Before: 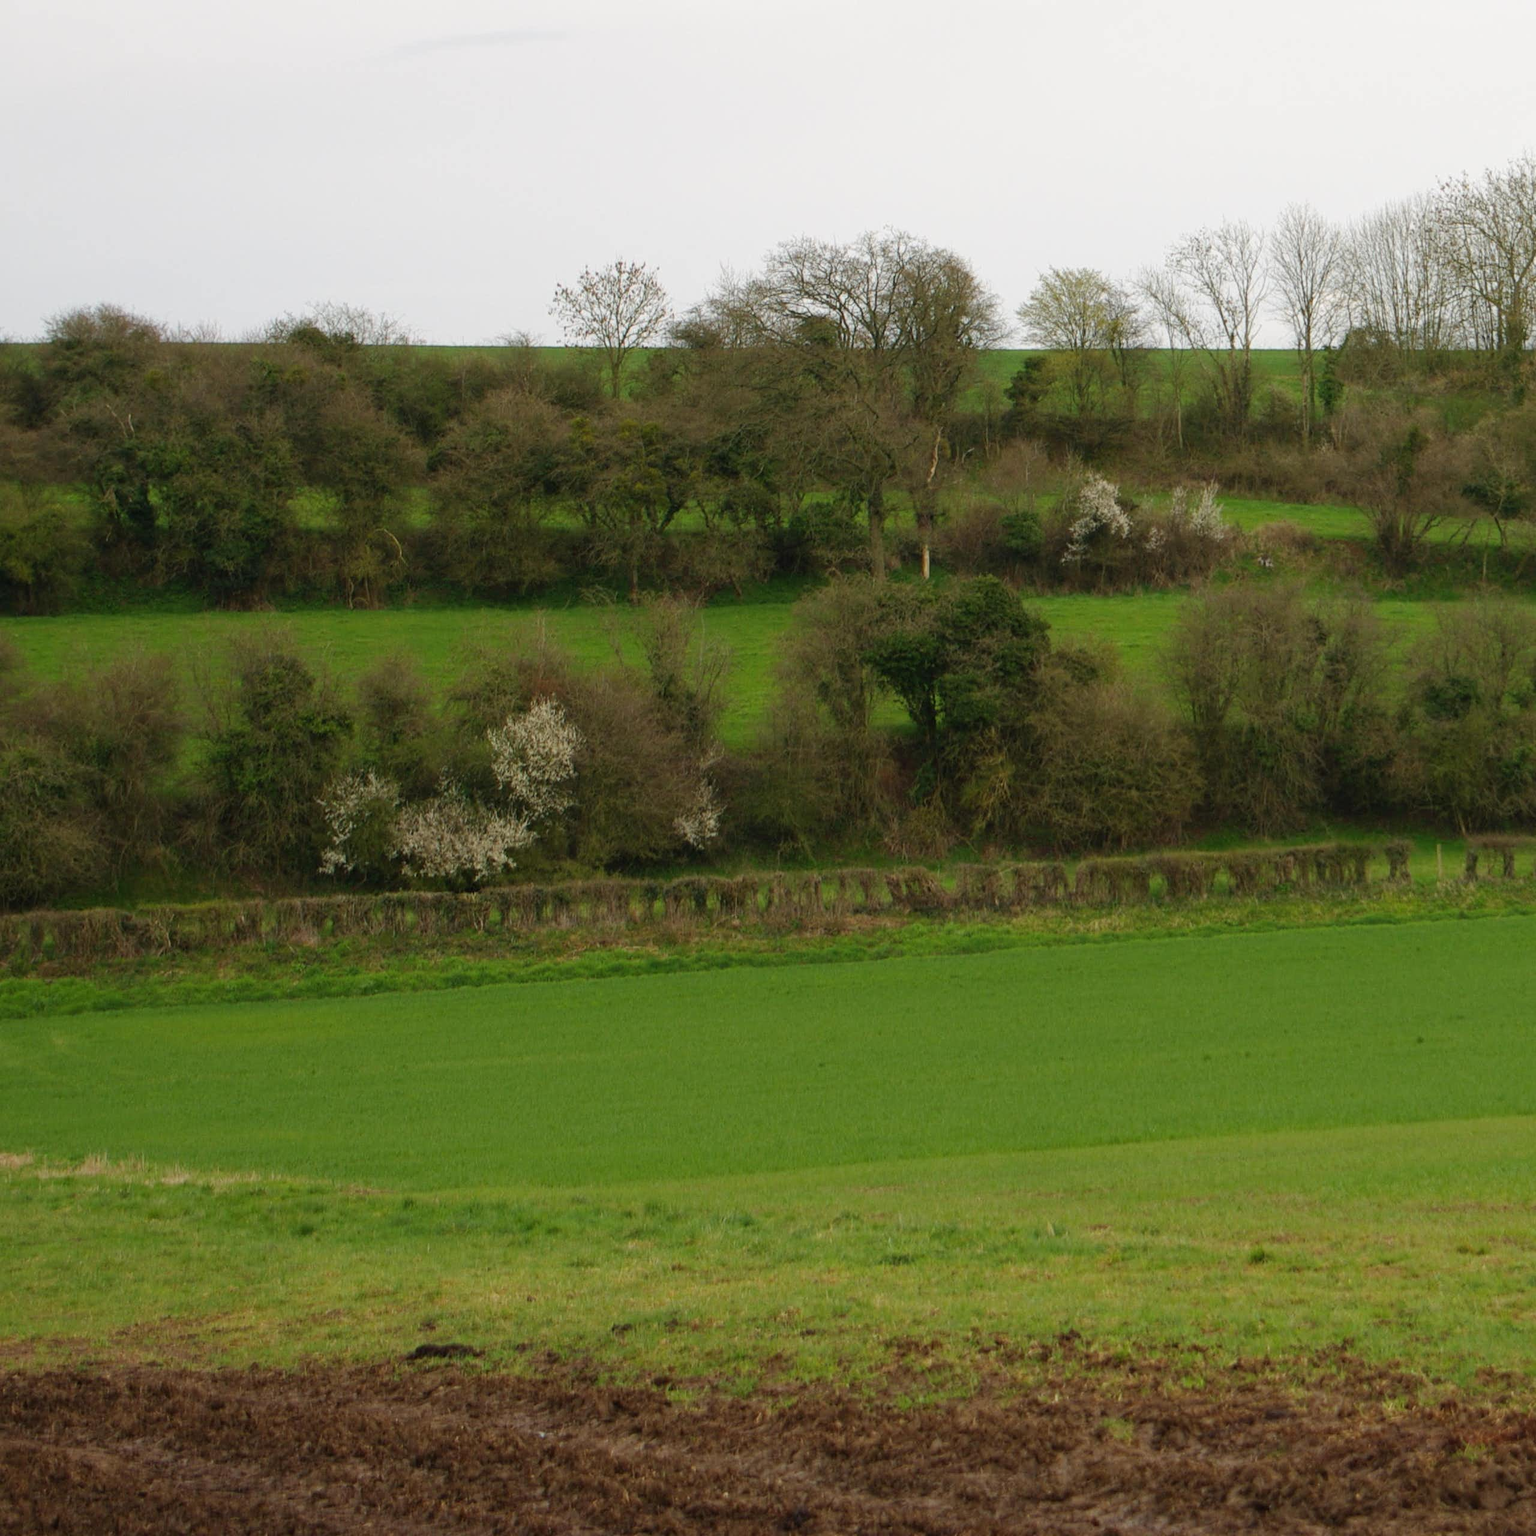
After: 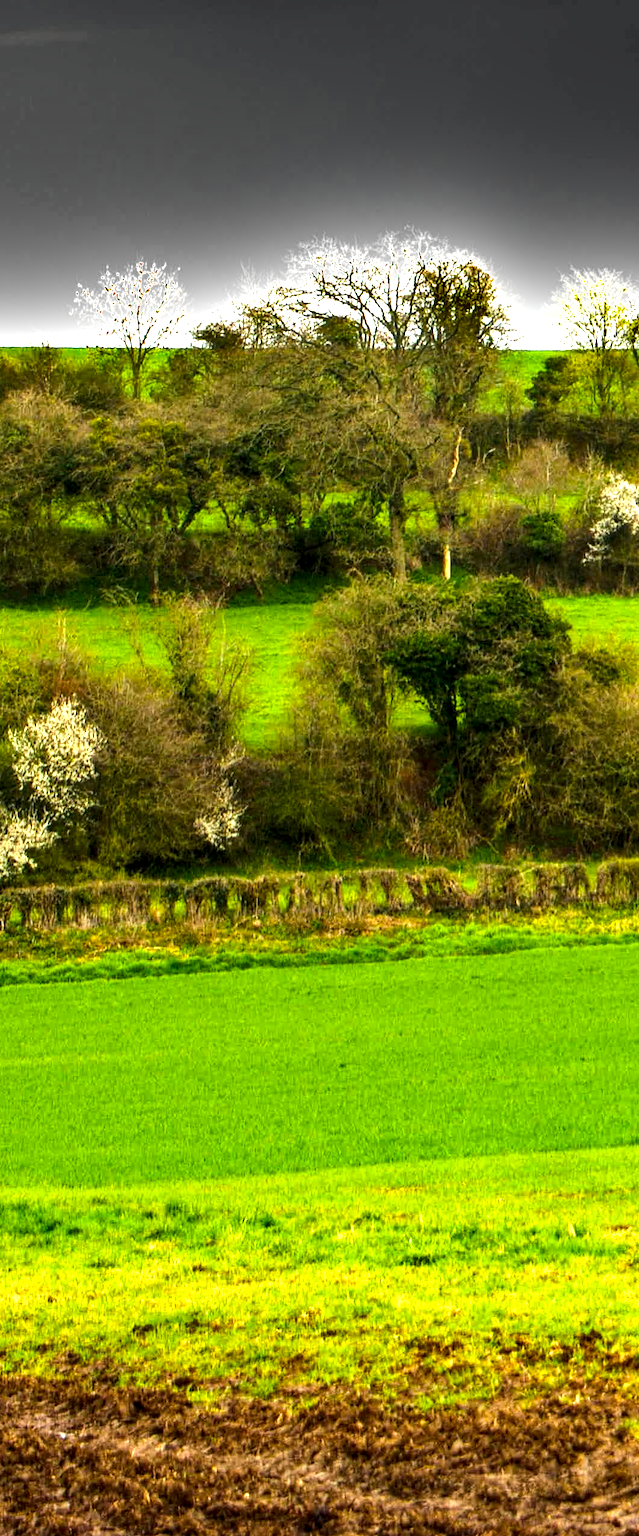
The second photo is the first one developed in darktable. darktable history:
shadows and highlights: shadows 25, highlights -48, soften with gaussian
crop: left 31.229%, right 27.105%
local contrast: highlights 59%, detail 145%
tone equalizer: -8 EV -1.08 EV, -7 EV -1.01 EV, -6 EV -0.867 EV, -5 EV -0.578 EV, -3 EV 0.578 EV, -2 EV 0.867 EV, -1 EV 1.01 EV, +0 EV 1.08 EV, edges refinement/feathering 500, mask exposure compensation -1.57 EV, preserve details no
color balance rgb: linear chroma grading › global chroma 15%, perceptual saturation grading › global saturation 30%
exposure: black level correction 0, exposure 1.1 EV, compensate exposure bias true, compensate highlight preservation false
